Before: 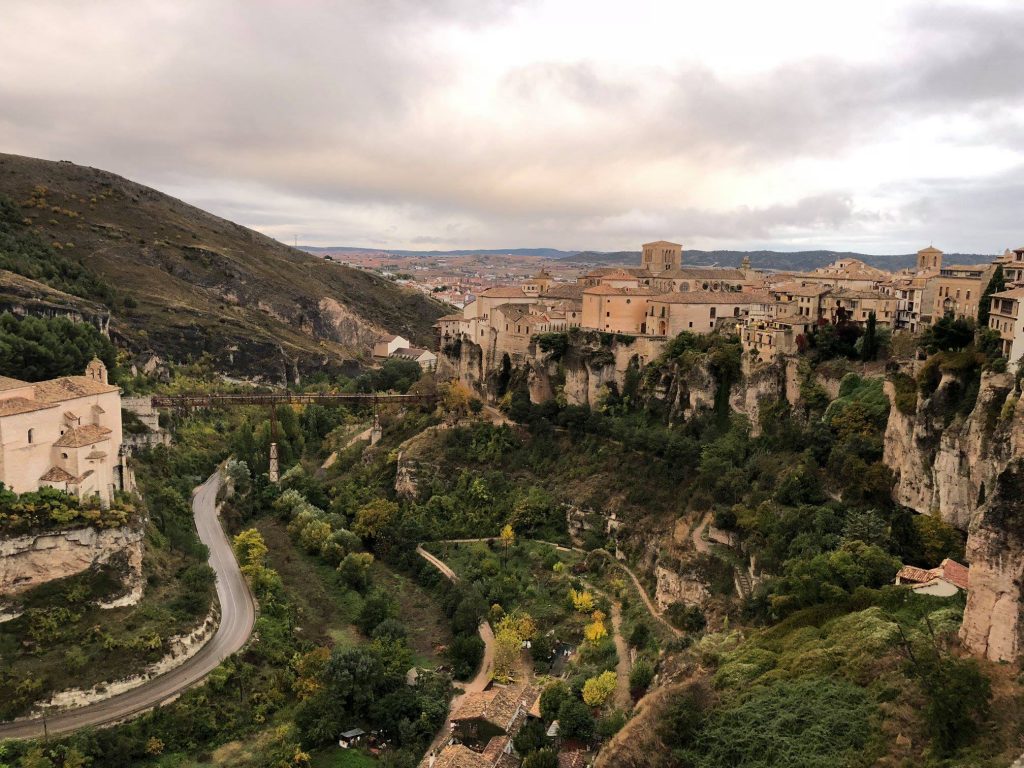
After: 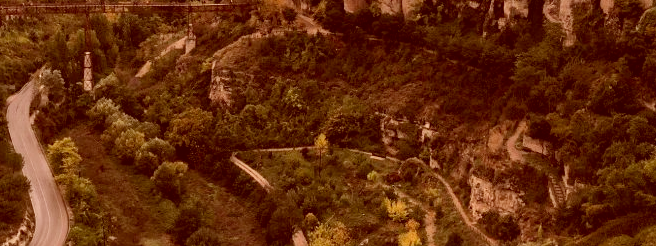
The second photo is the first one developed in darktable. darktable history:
color correction: highlights a* 9.45, highlights b* 8.55, shadows a* 39.24, shadows b* 39.48, saturation 0.776
crop: left 18.178%, top 51.001%, right 17.704%, bottom 16.913%
